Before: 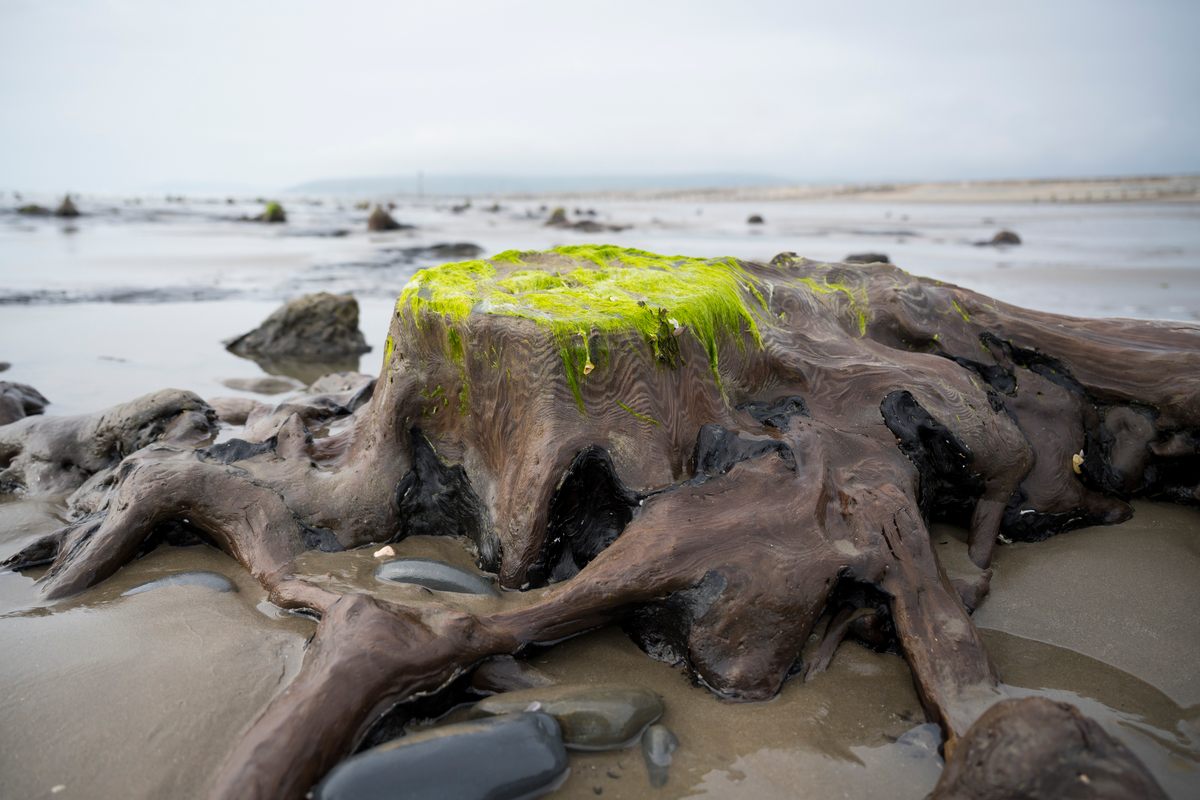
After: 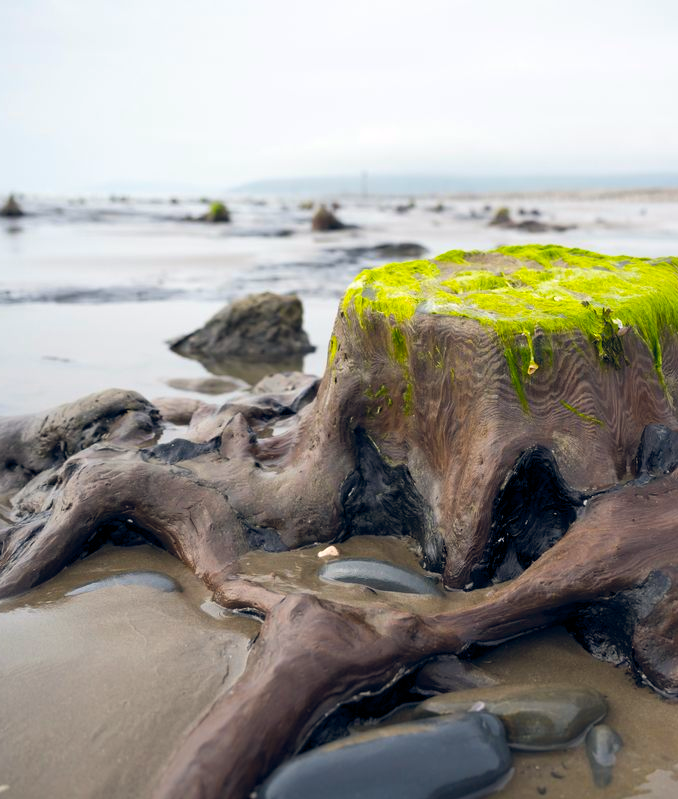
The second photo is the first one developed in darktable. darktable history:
color balance rgb: global offset › chroma 0.101%, global offset › hue 249.2°, perceptual saturation grading › global saturation 14.934%, perceptual brilliance grading › global brilliance 3.718%, global vibrance 20%
crop: left 4.742%, right 38.721%
color calibration: x 0.342, y 0.355, temperature 5148.39 K
